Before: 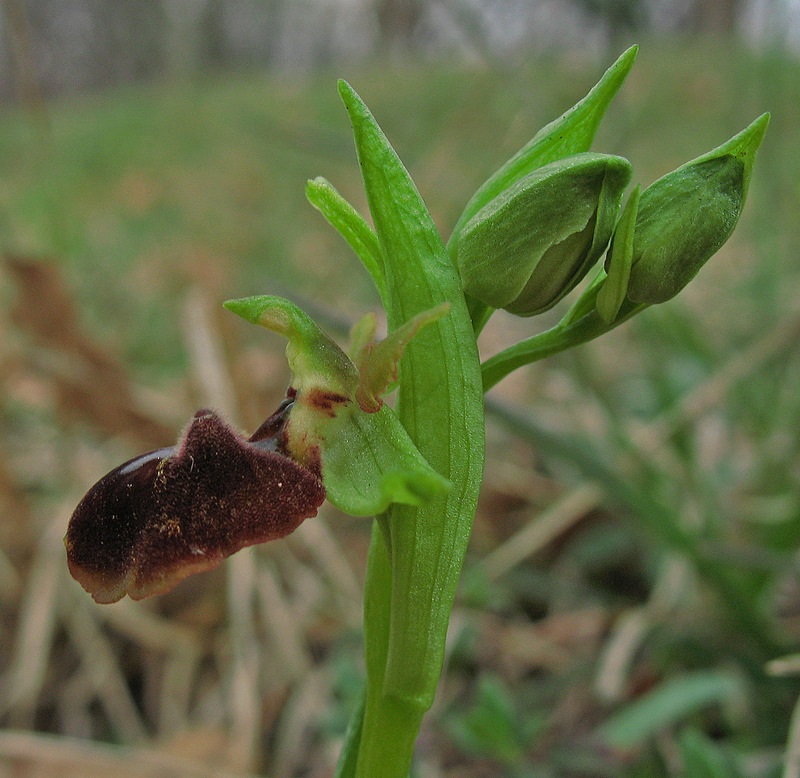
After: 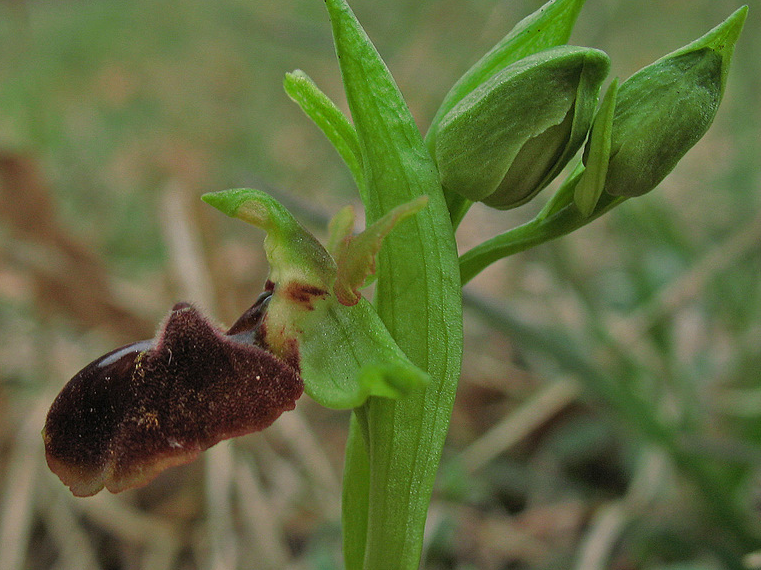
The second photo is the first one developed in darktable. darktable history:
crop and rotate: left 2.776%, top 13.878%, right 1.984%, bottom 12.809%
